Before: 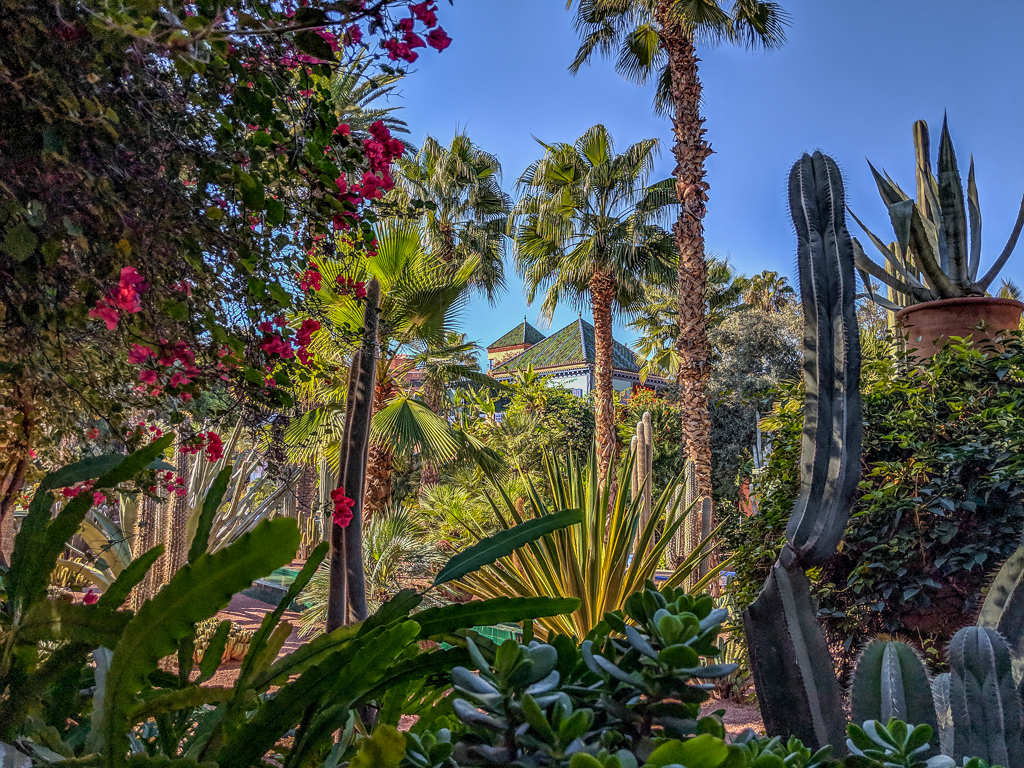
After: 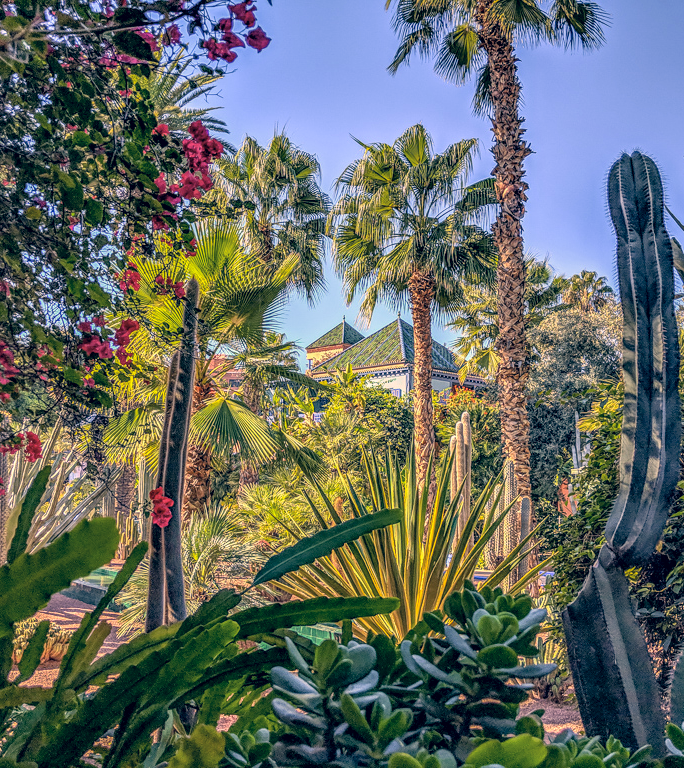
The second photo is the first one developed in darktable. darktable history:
exposure: black level correction 0.002, compensate exposure bias true, compensate highlight preservation false
local contrast: detail 130%
crop and rotate: left 17.698%, right 15.412%
contrast brightness saturation: brightness 0.15
color correction: highlights a* 10.33, highlights b* 14.38, shadows a* -10.12, shadows b* -15
